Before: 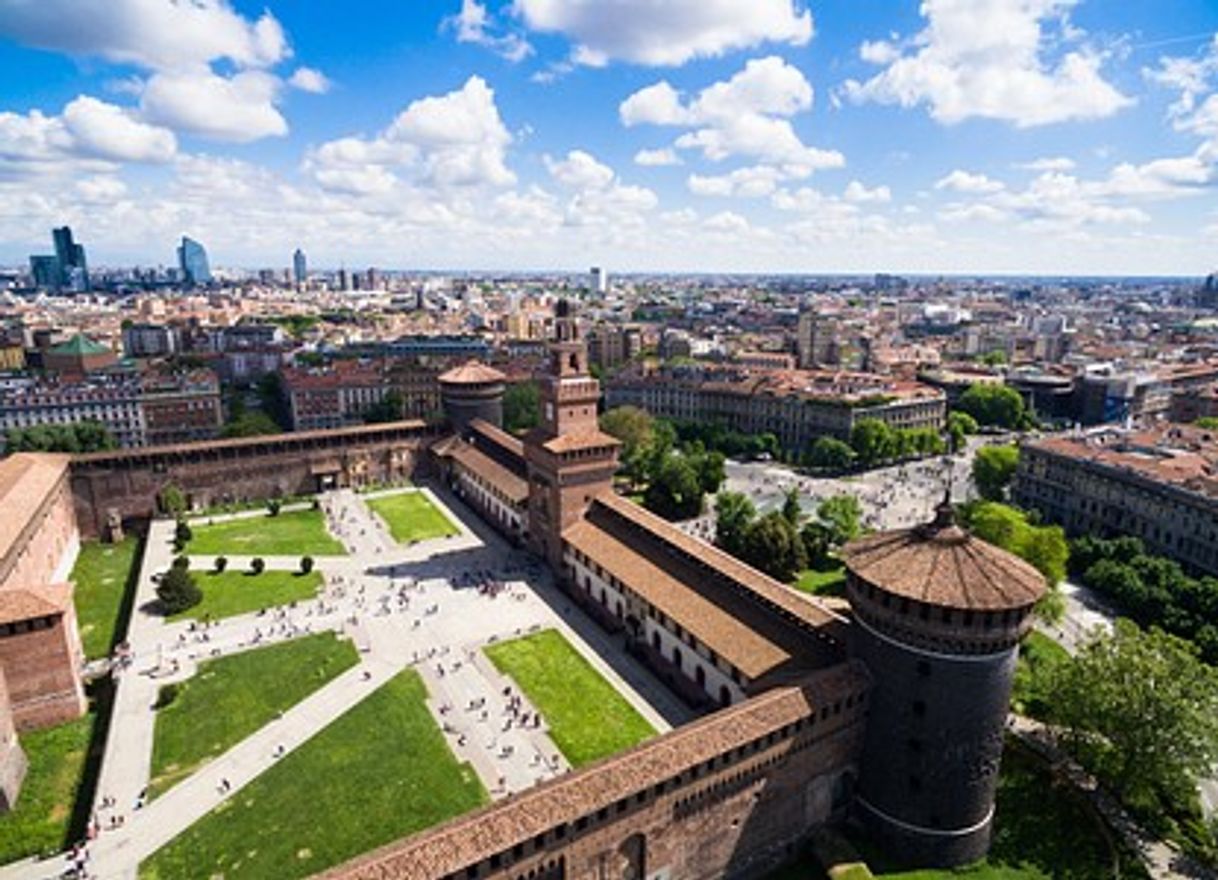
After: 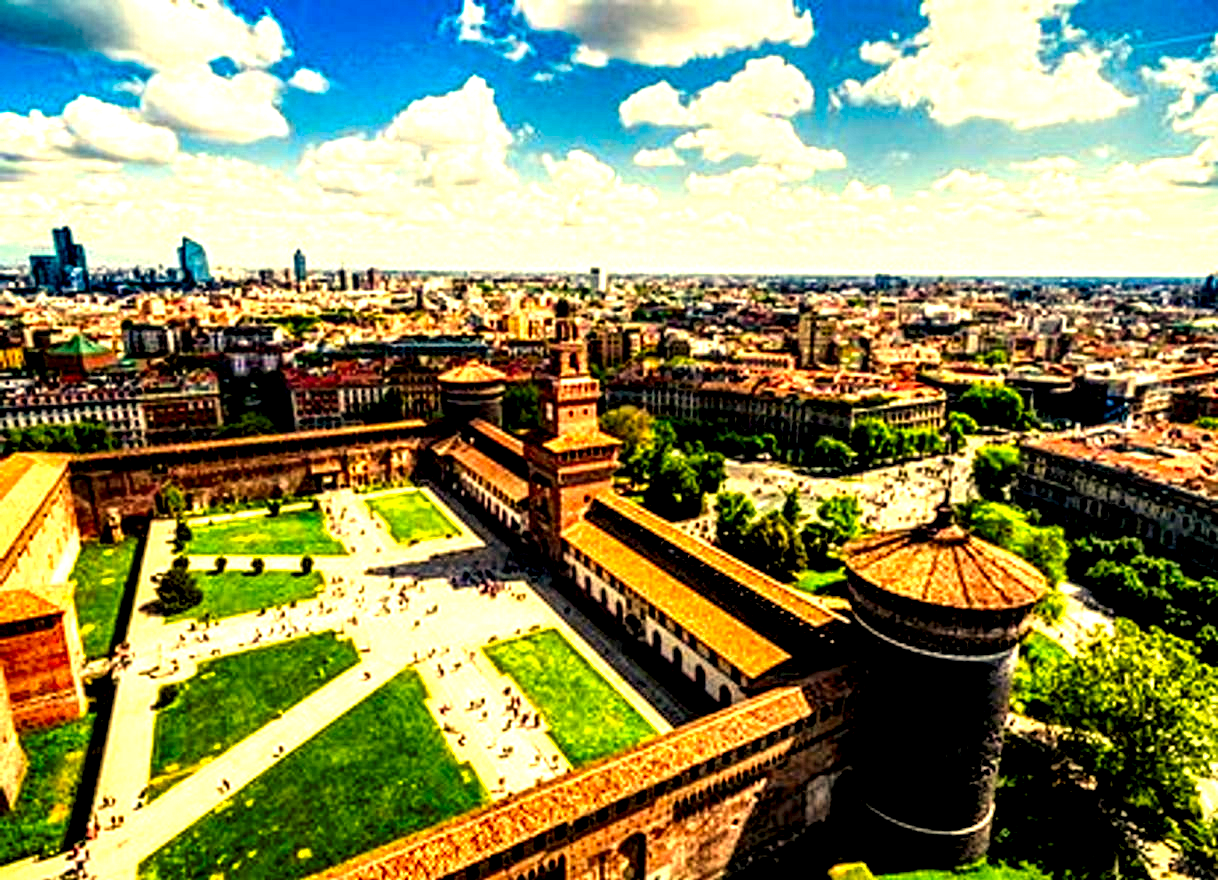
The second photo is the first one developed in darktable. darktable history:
white balance: red 1.08, blue 0.791
color correction: highlights a* 1.59, highlights b* -1.7, saturation 2.48
local contrast: highlights 115%, shadows 42%, detail 293%
rgb levels: levels [[0.01, 0.419, 0.839], [0, 0.5, 1], [0, 0.5, 1]]
